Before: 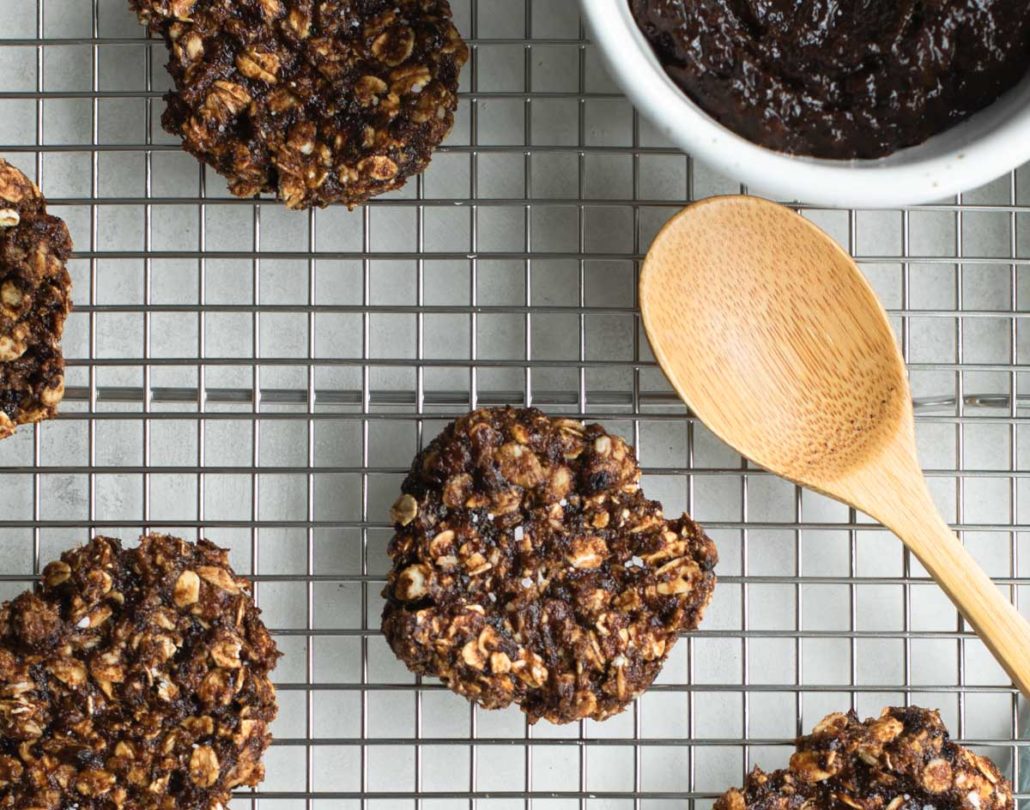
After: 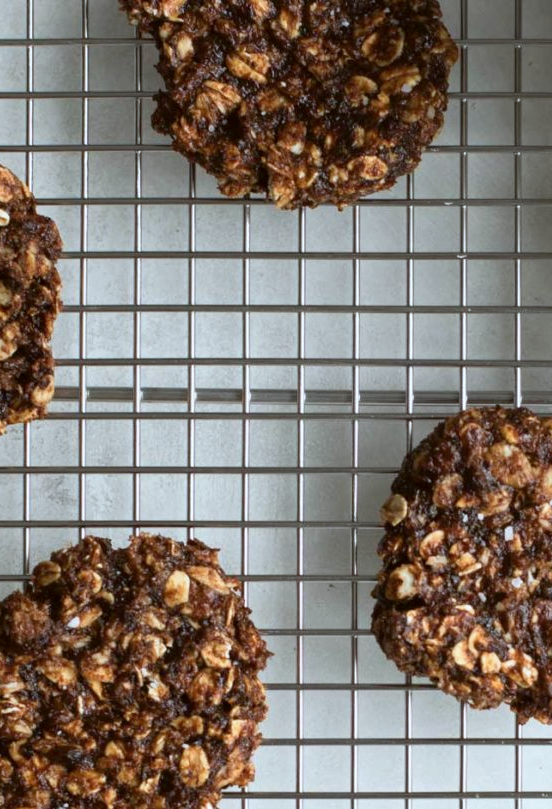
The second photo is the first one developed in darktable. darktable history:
color correction: highlights a* -3.11, highlights b* -7.04, shadows a* 2.97, shadows b* 5.14
crop: left 1.027%, right 45.334%, bottom 0.082%
